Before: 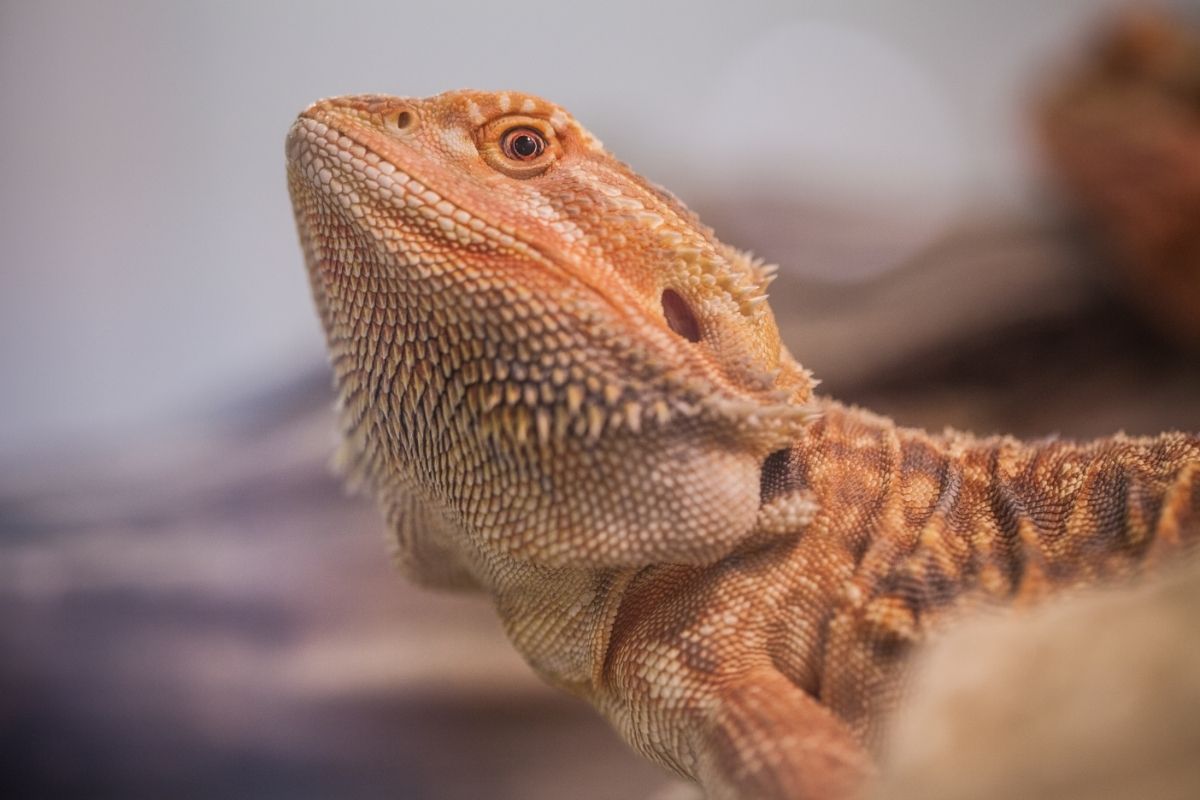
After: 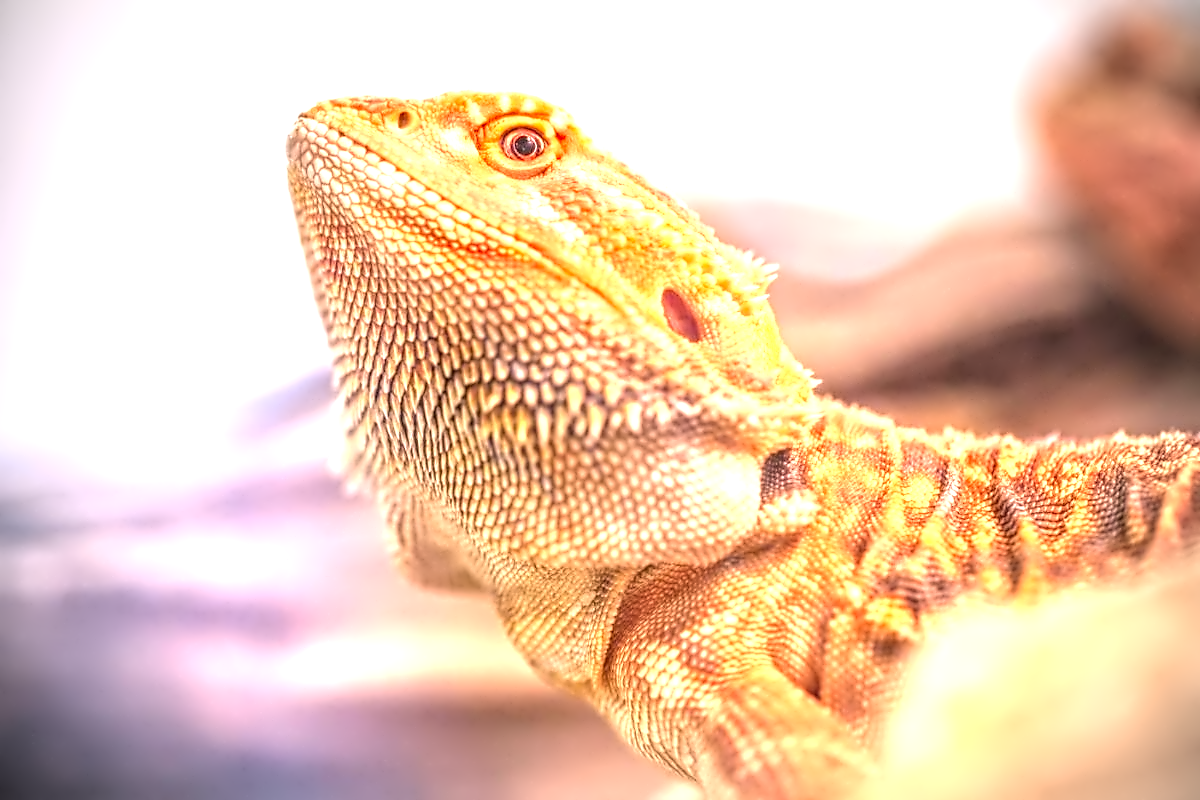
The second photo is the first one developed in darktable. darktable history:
exposure: exposure 1.998 EV, compensate highlight preservation false
contrast equalizer: y [[0.5, 0.542, 0.583, 0.625, 0.667, 0.708], [0.5 ×6], [0.5 ×6], [0, 0.033, 0.067, 0.1, 0.133, 0.167], [0, 0.05, 0.1, 0.15, 0.2, 0.25]]
vignetting: saturation -0.651
local contrast: highlights 28%, detail 130%
contrast brightness saturation: contrast 0.067, brightness 0.173, saturation 0.41
